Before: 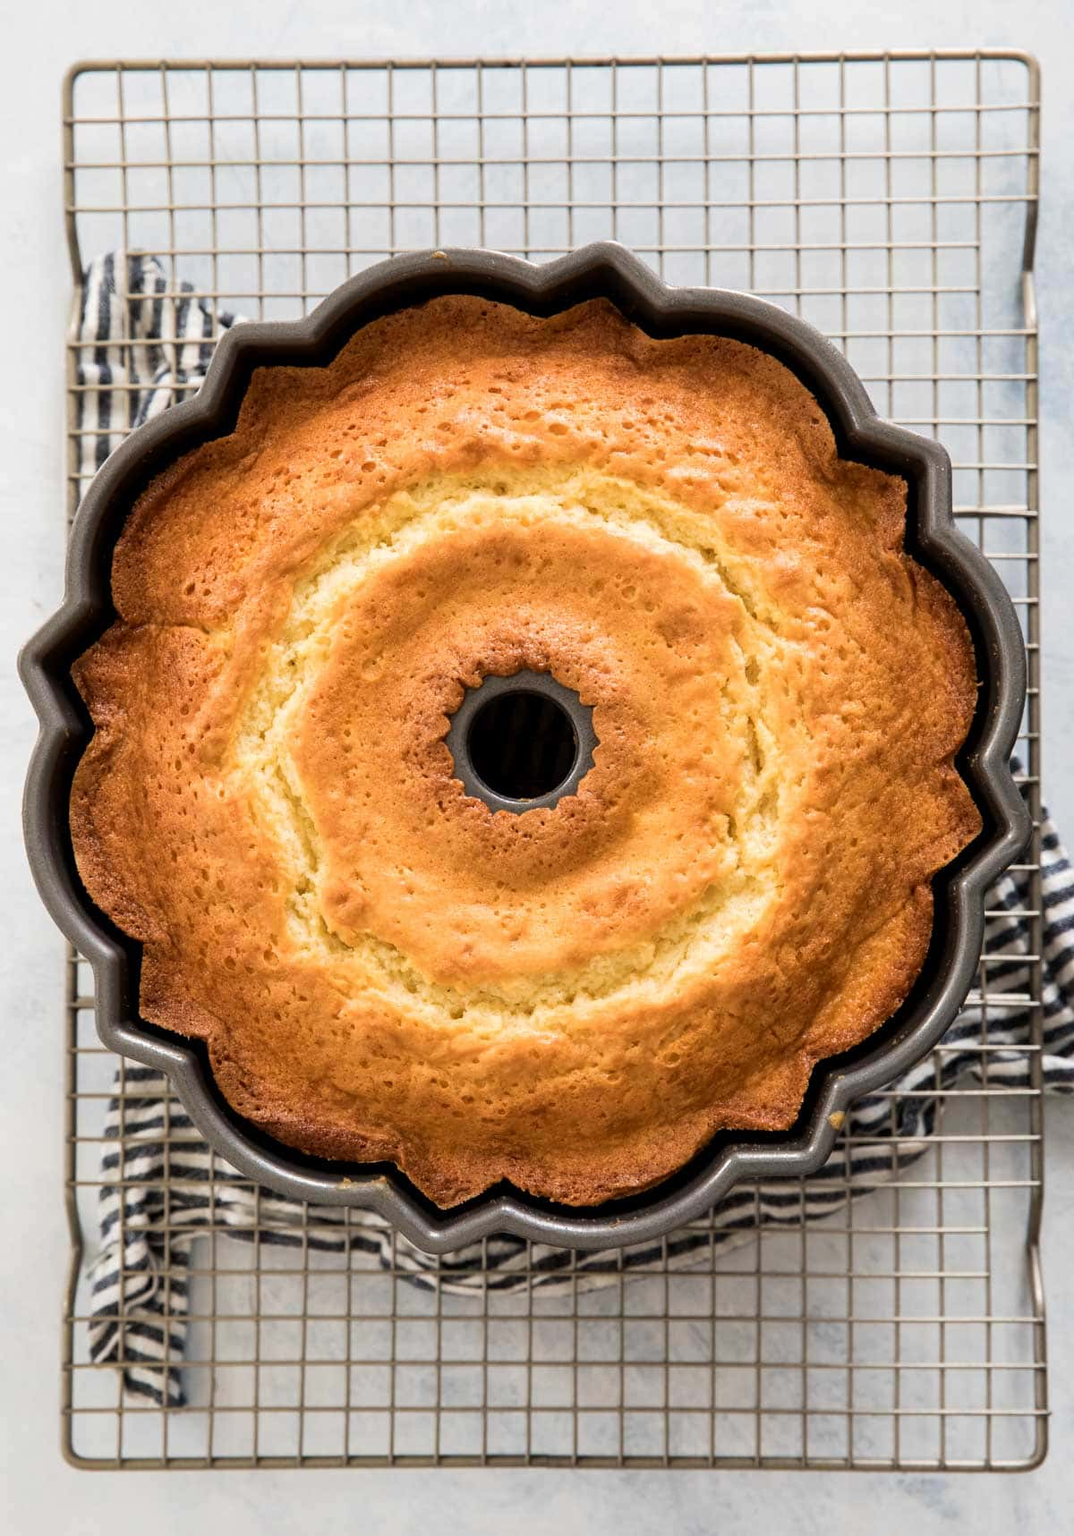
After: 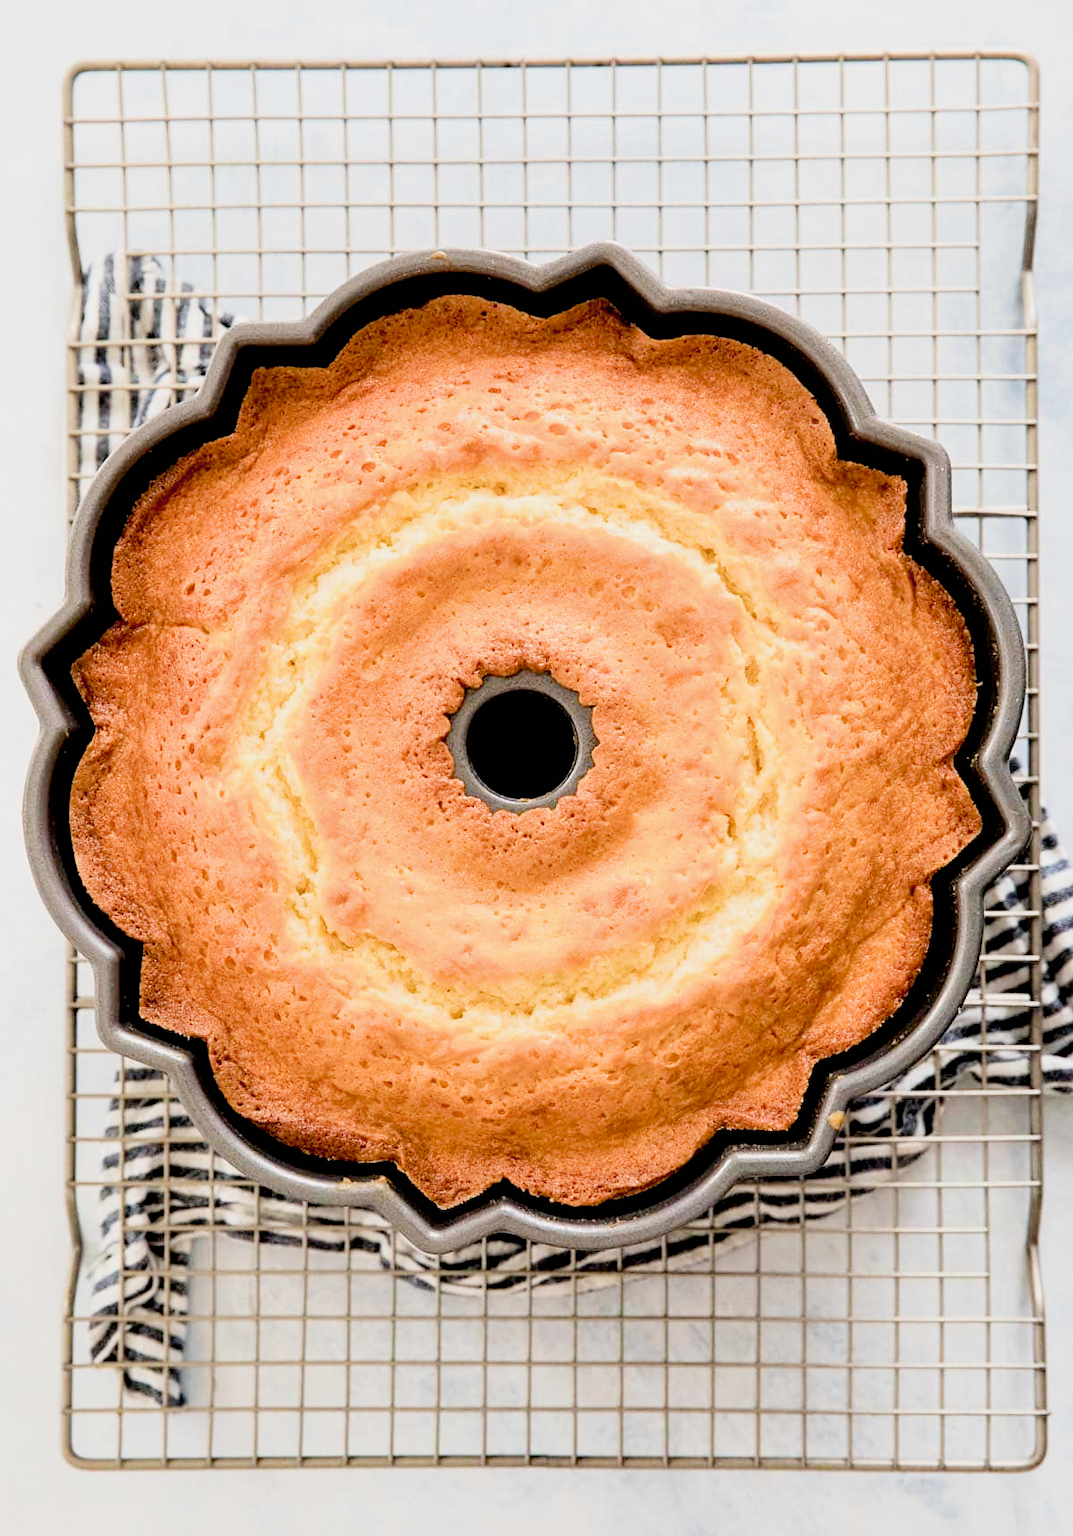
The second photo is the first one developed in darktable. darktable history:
sharpen: amount 0.216
shadows and highlights: shadows 25.58, highlights -24.45
filmic rgb: black relative exposure -7.23 EV, white relative exposure 5.35 EV, threshold -0.279 EV, transition 3.19 EV, structure ↔ texture 99.32%, hardness 3.03, enable highlight reconstruction true
exposure: black level correction 0.009, exposure 1.431 EV, compensate exposure bias true, compensate highlight preservation false
